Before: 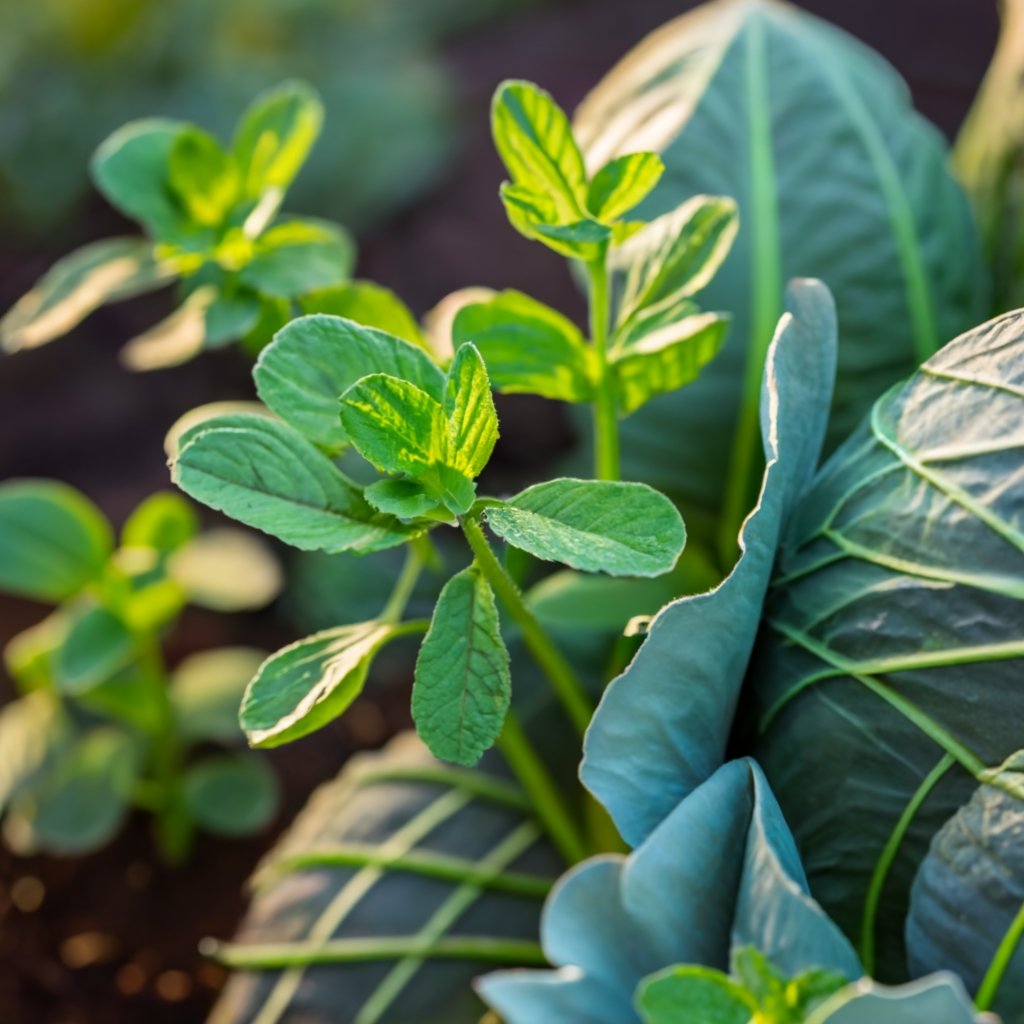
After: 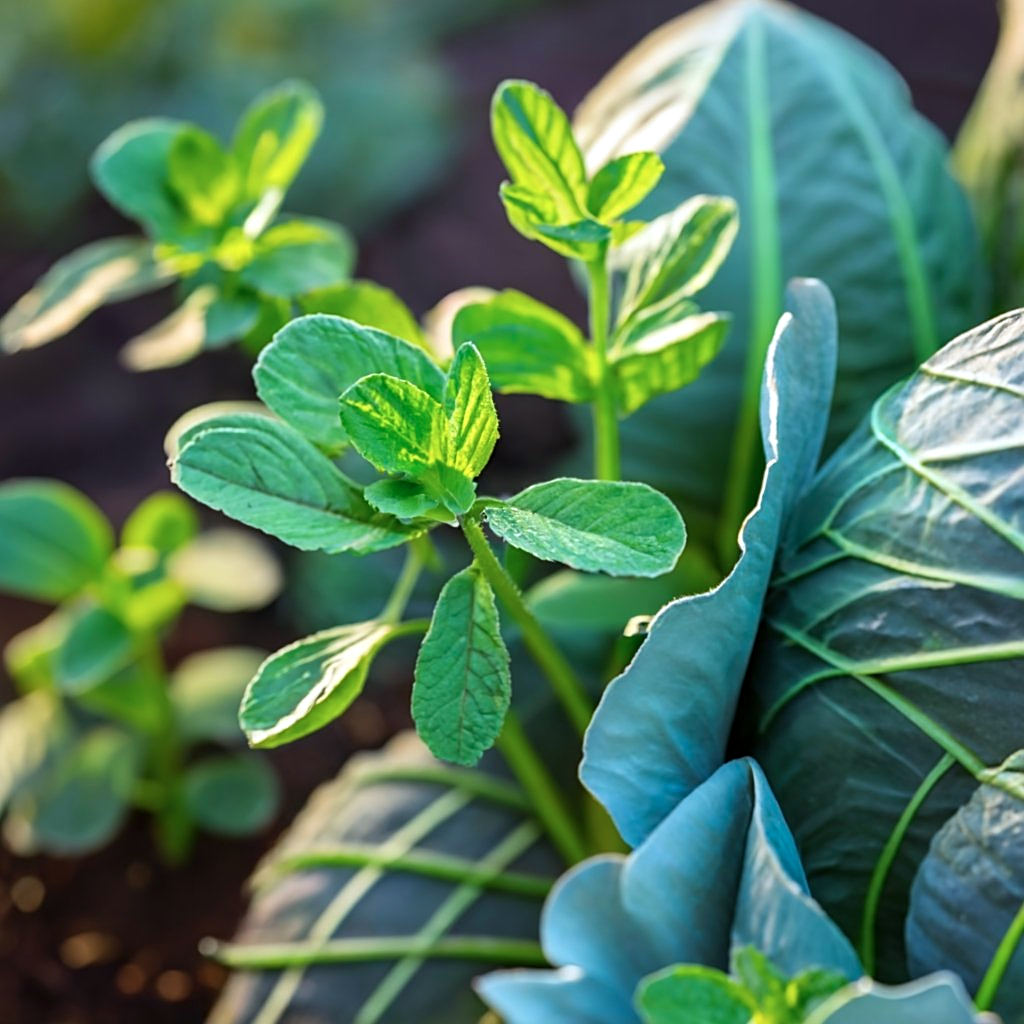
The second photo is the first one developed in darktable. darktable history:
exposure: exposure 0.2 EV, compensate highlight preservation false
color calibration: x 0.367, y 0.379, temperature 4395.86 K
sharpen: on, module defaults
